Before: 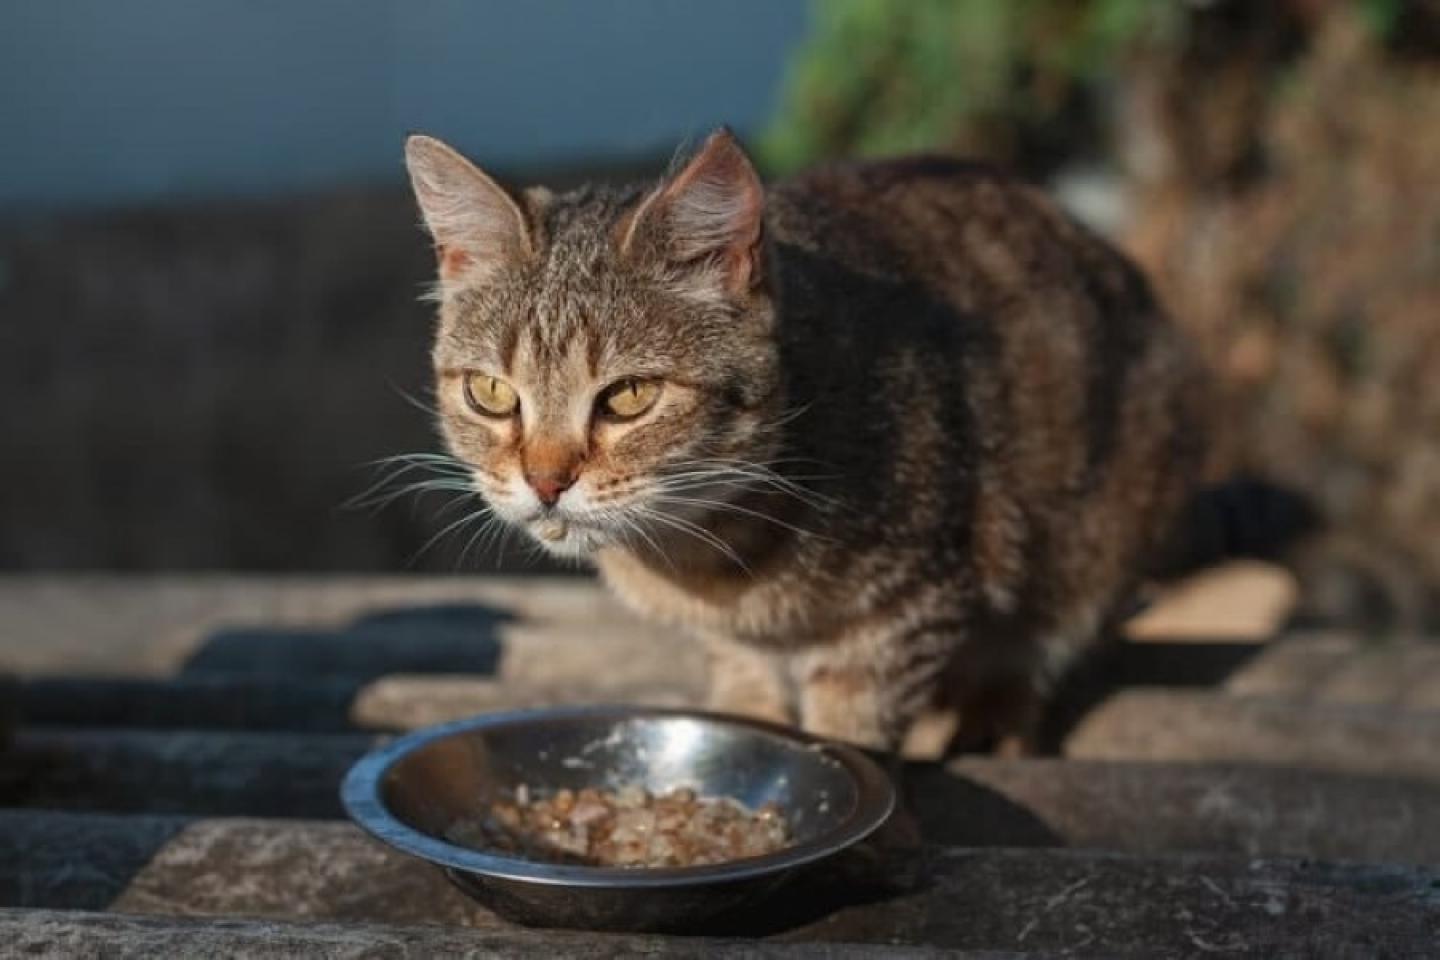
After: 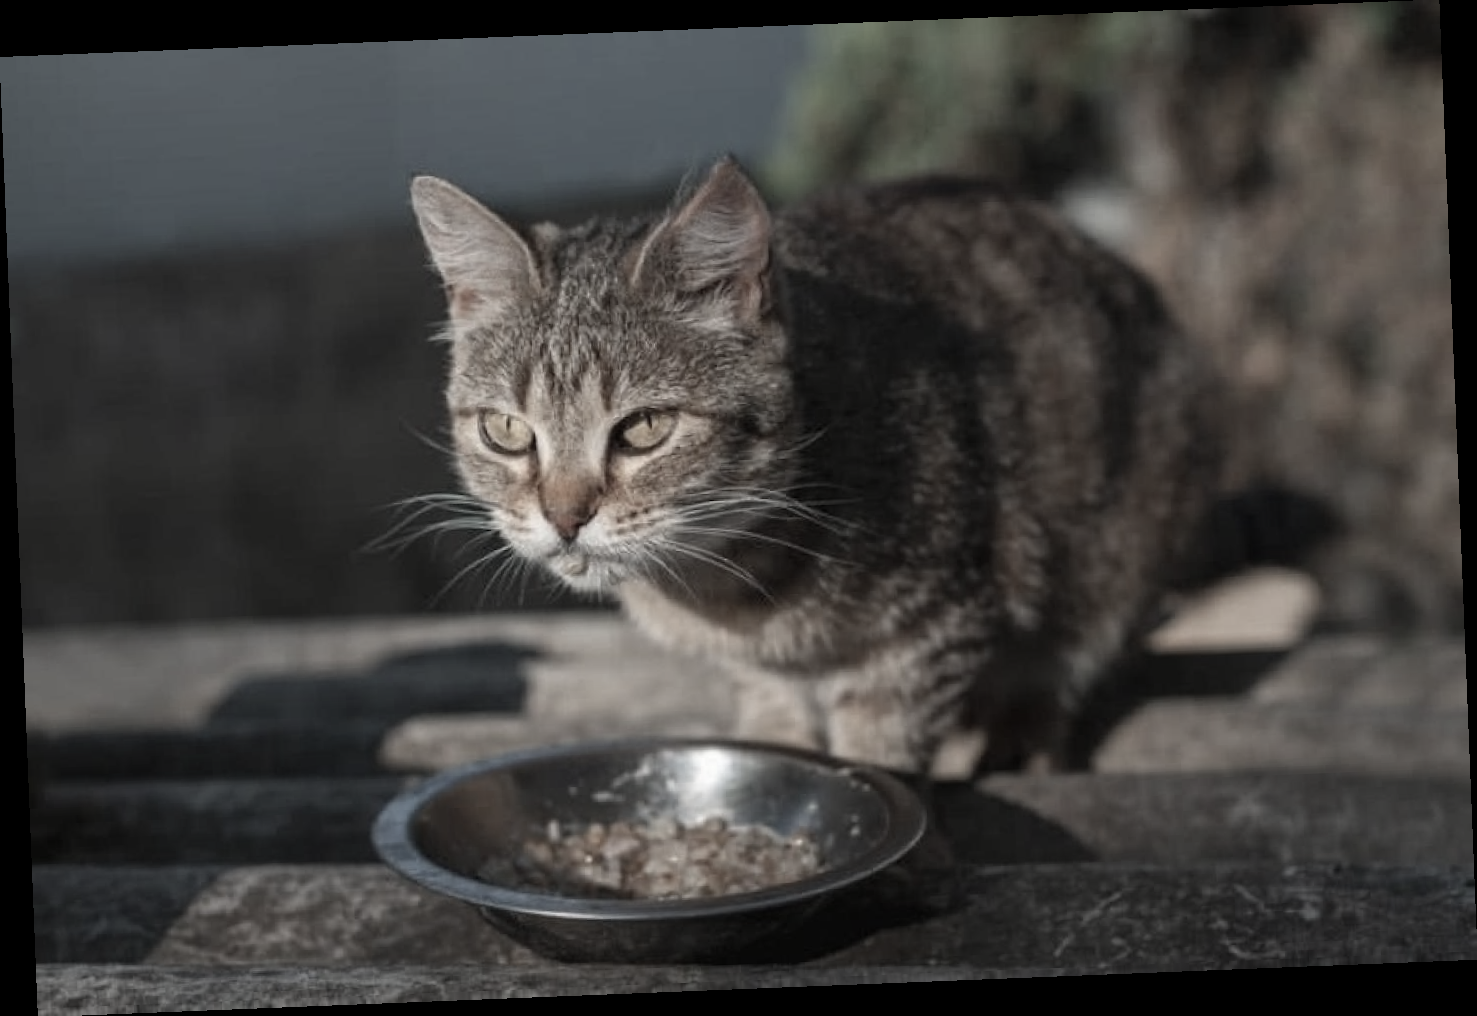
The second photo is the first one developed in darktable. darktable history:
velvia: strength 6%
color correction: saturation 0.3
rotate and perspective: rotation -2.29°, automatic cropping off
